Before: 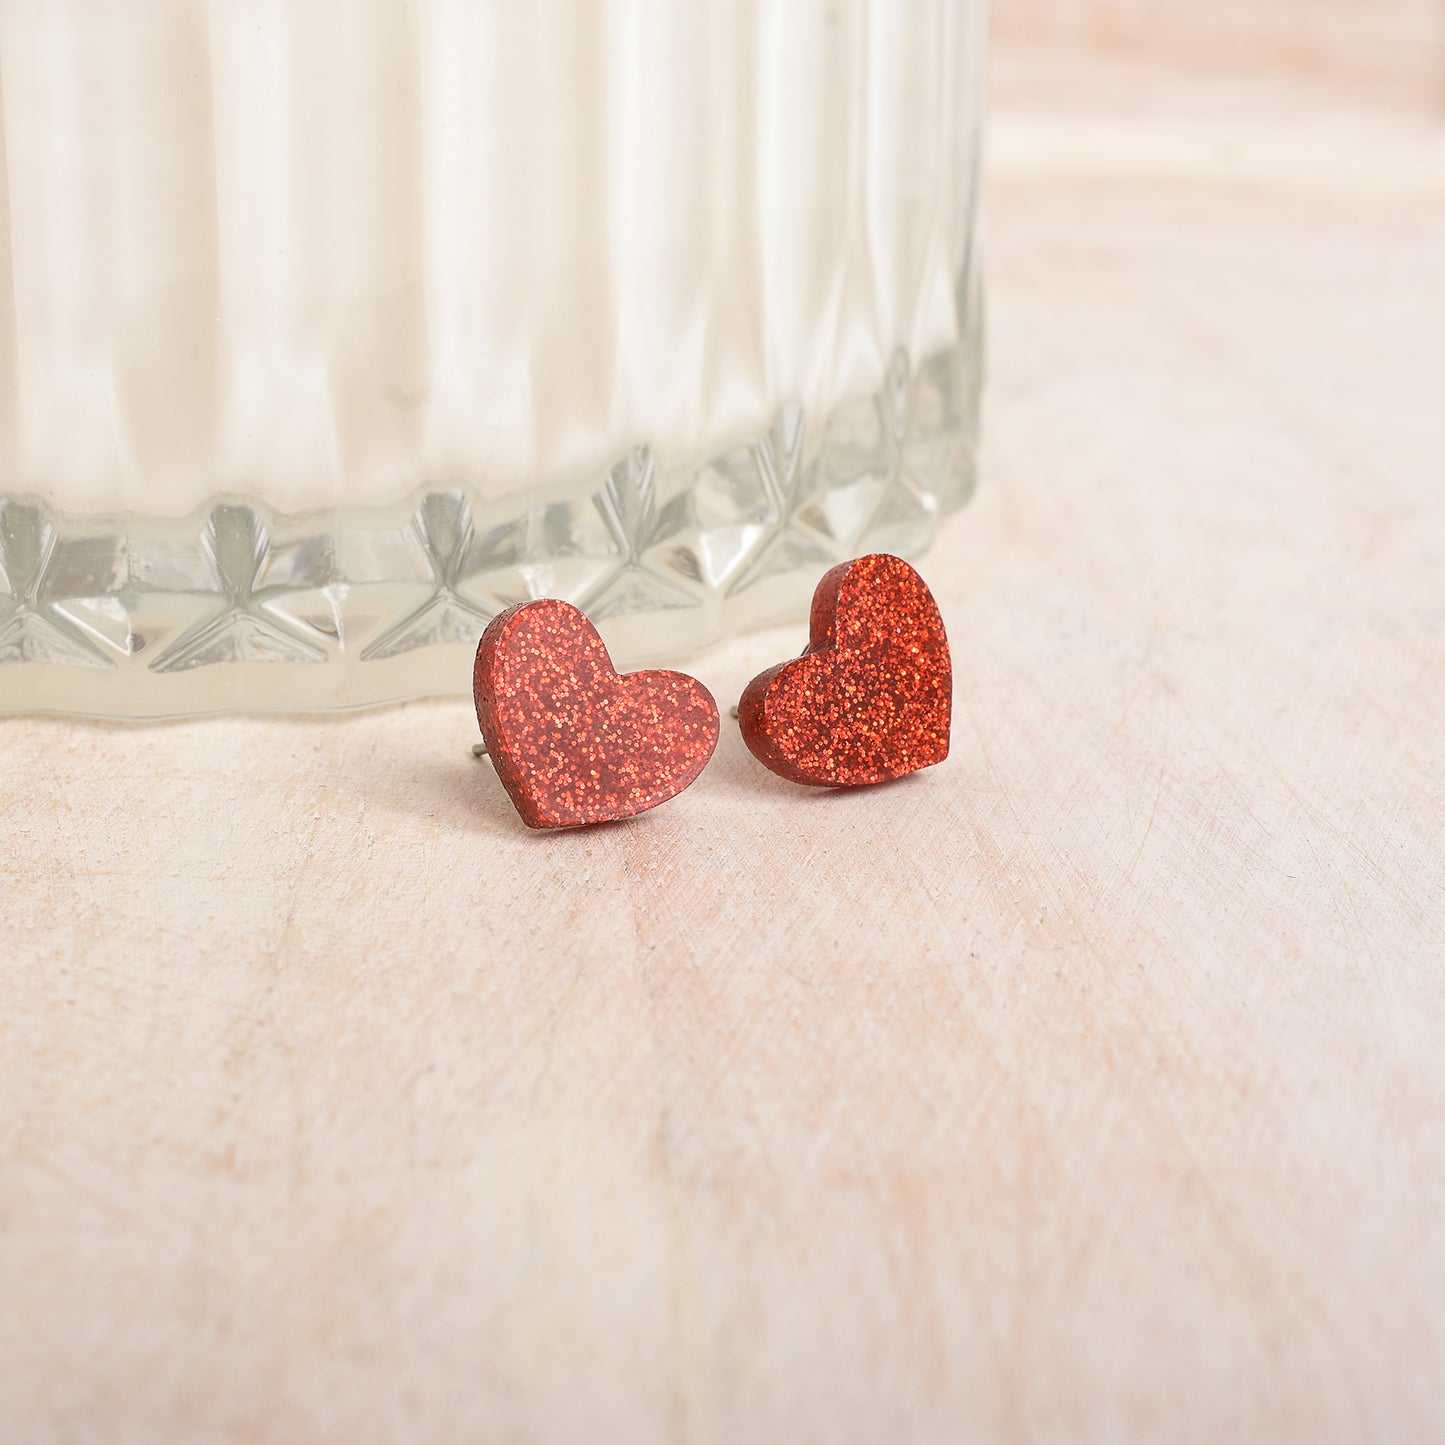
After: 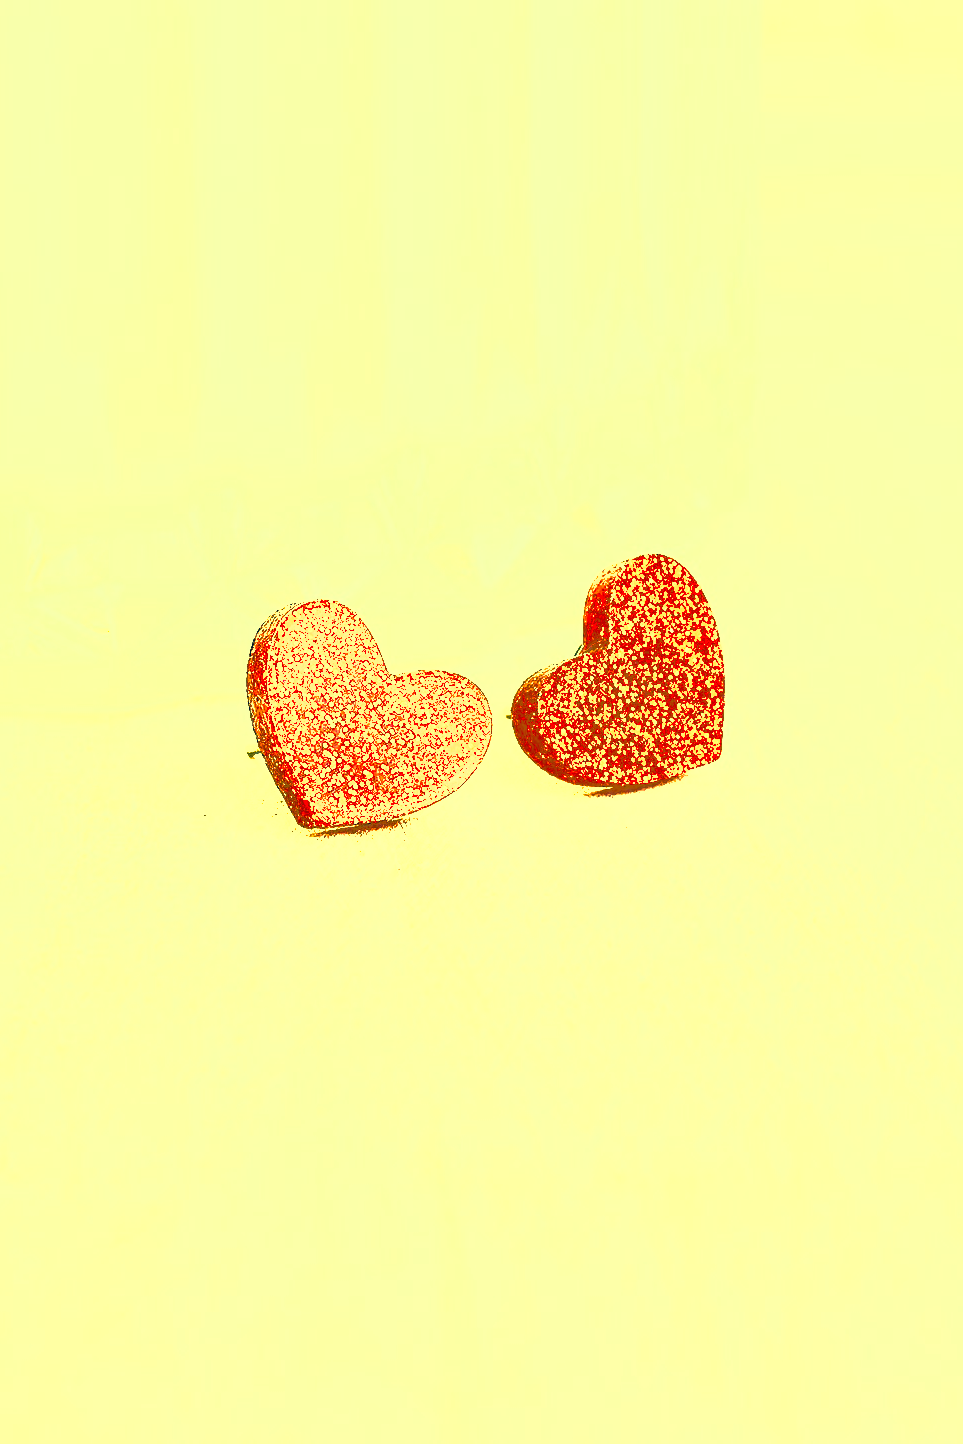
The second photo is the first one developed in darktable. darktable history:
color balance rgb: perceptual saturation grading › global saturation 25%, perceptual brilliance grading › mid-tones 10%, perceptual brilliance grading › shadows 15%, global vibrance 20%
crop and rotate: left 15.754%, right 17.579%
shadows and highlights: shadows 60, highlights -60
exposure: exposure 2 EV, compensate highlight preservation false
color correction: highlights a* -15.58, highlights b* 40, shadows a* -40, shadows b* -26.18
tone equalizer: -8 EV -0.75 EV, -7 EV -0.7 EV, -6 EV -0.6 EV, -5 EV -0.4 EV, -3 EV 0.4 EV, -2 EV 0.6 EV, -1 EV 0.7 EV, +0 EV 0.75 EV, edges refinement/feathering 500, mask exposure compensation -1.57 EV, preserve details no
sharpen: on, module defaults
